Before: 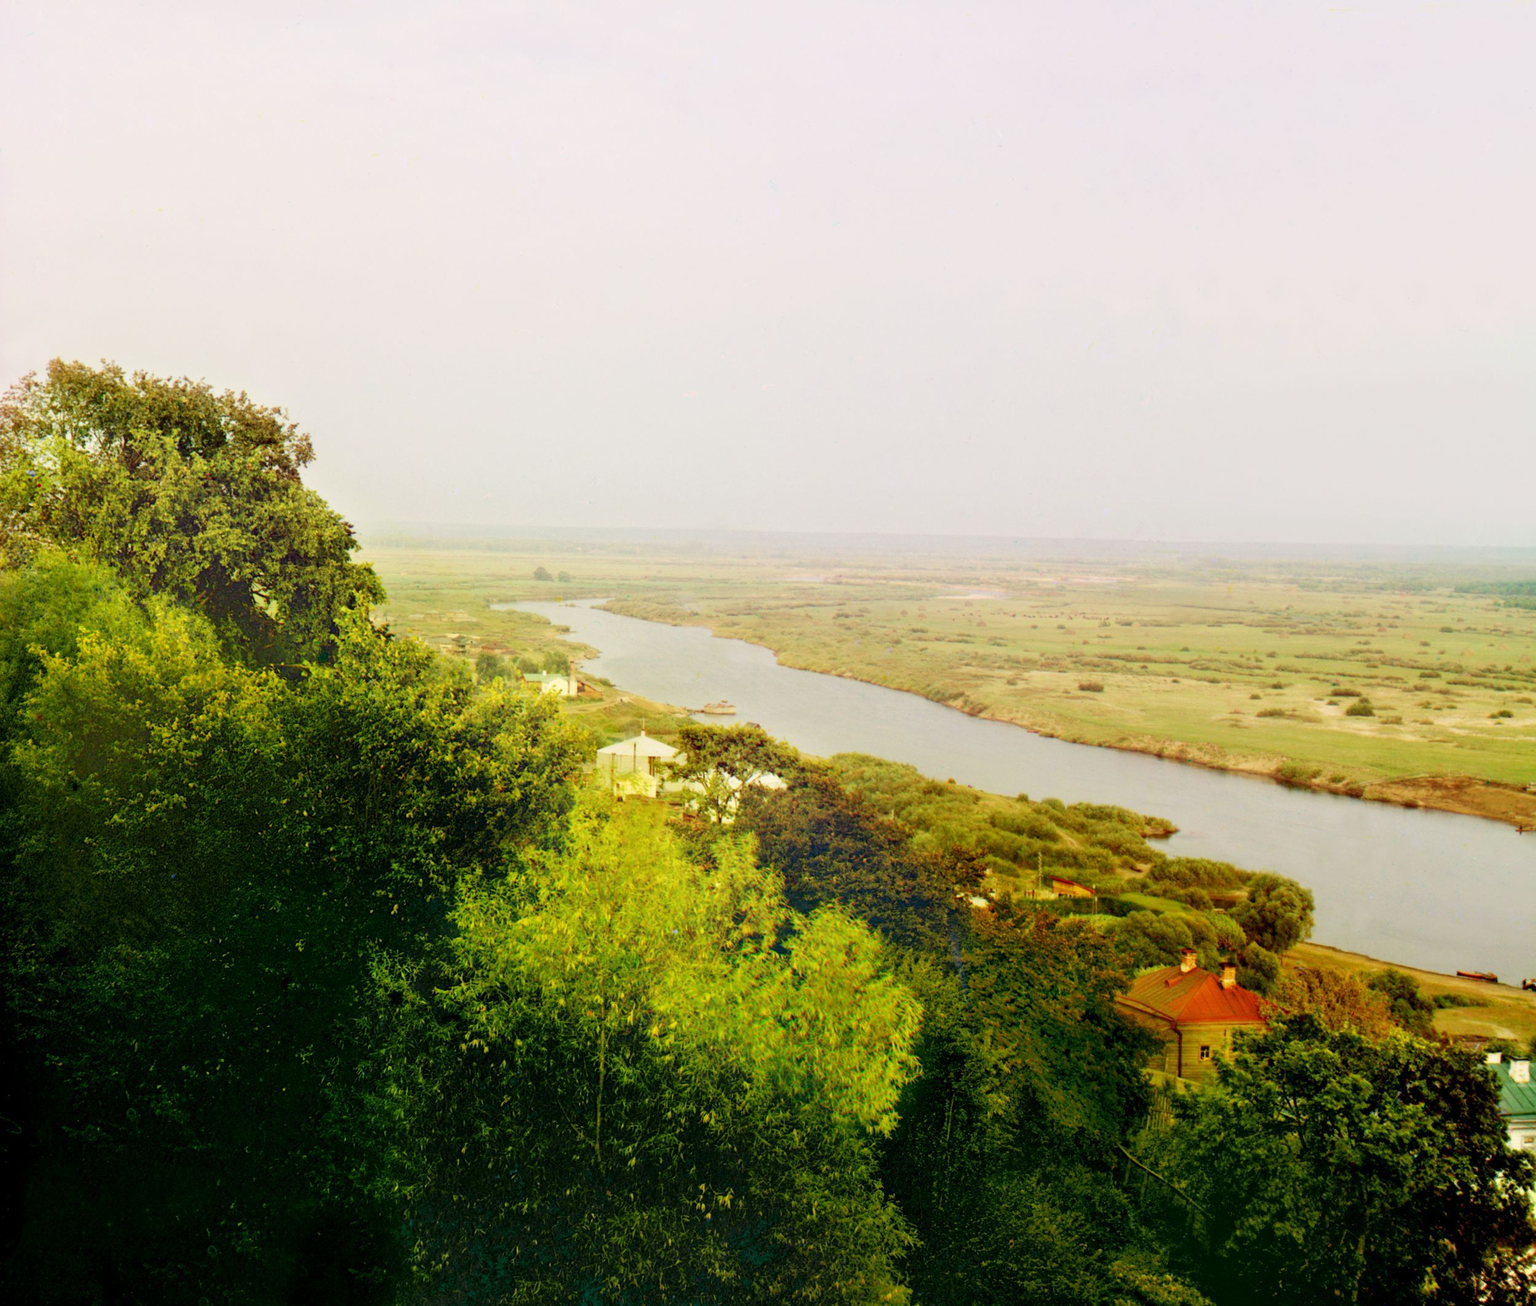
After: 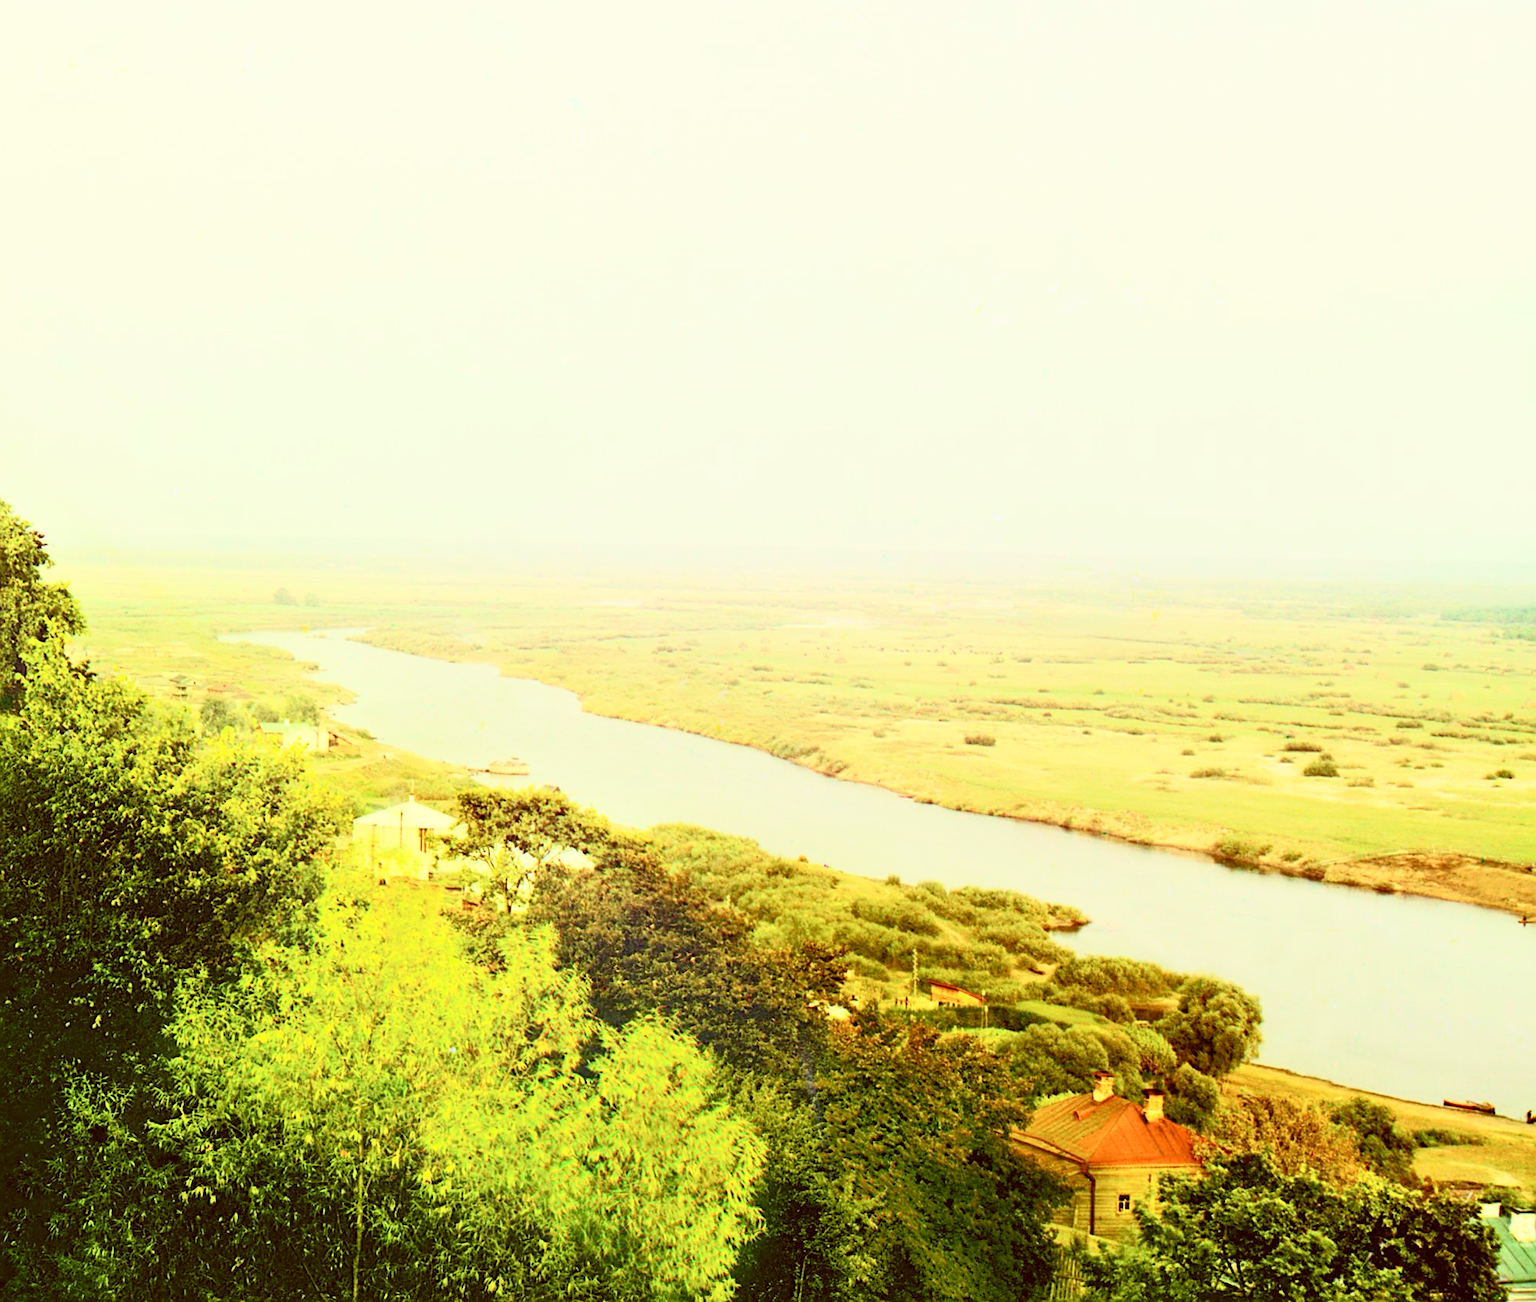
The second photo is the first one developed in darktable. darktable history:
contrast brightness saturation: contrast 0.39, brightness 0.53
color correction: highlights a* -5.94, highlights b* 9.48, shadows a* 10.12, shadows b* 23.94
sharpen: on, module defaults
crop and rotate: left 20.74%, top 7.912%, right 0.375%, bottom 13.378%
tone equalizer: on, module defaults
